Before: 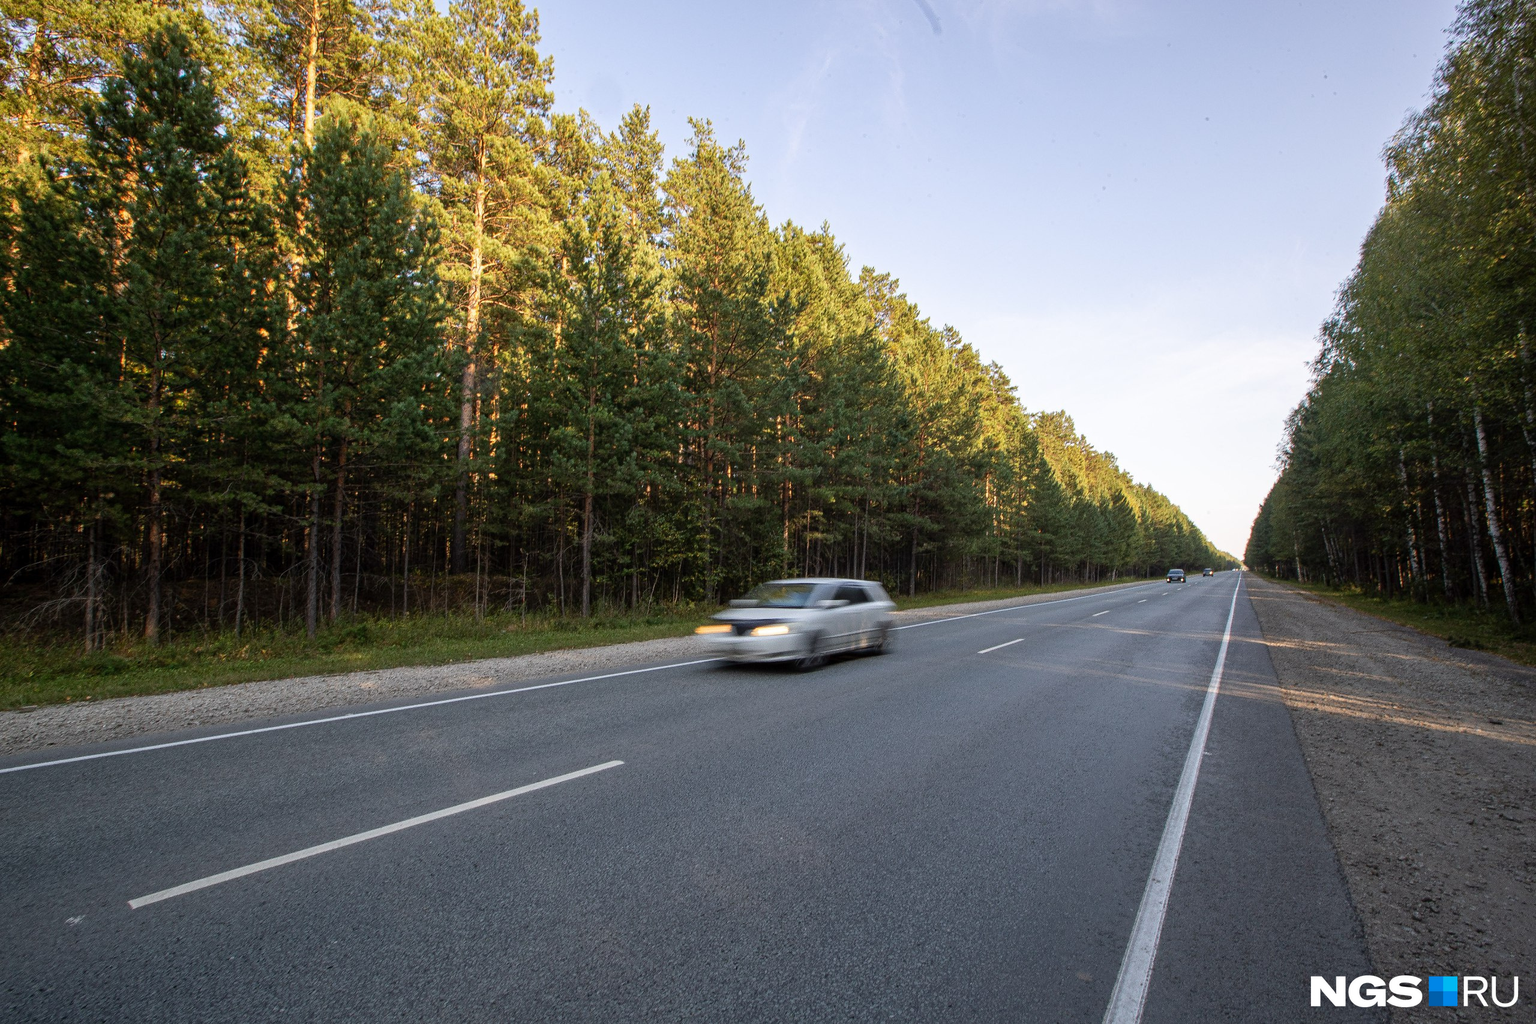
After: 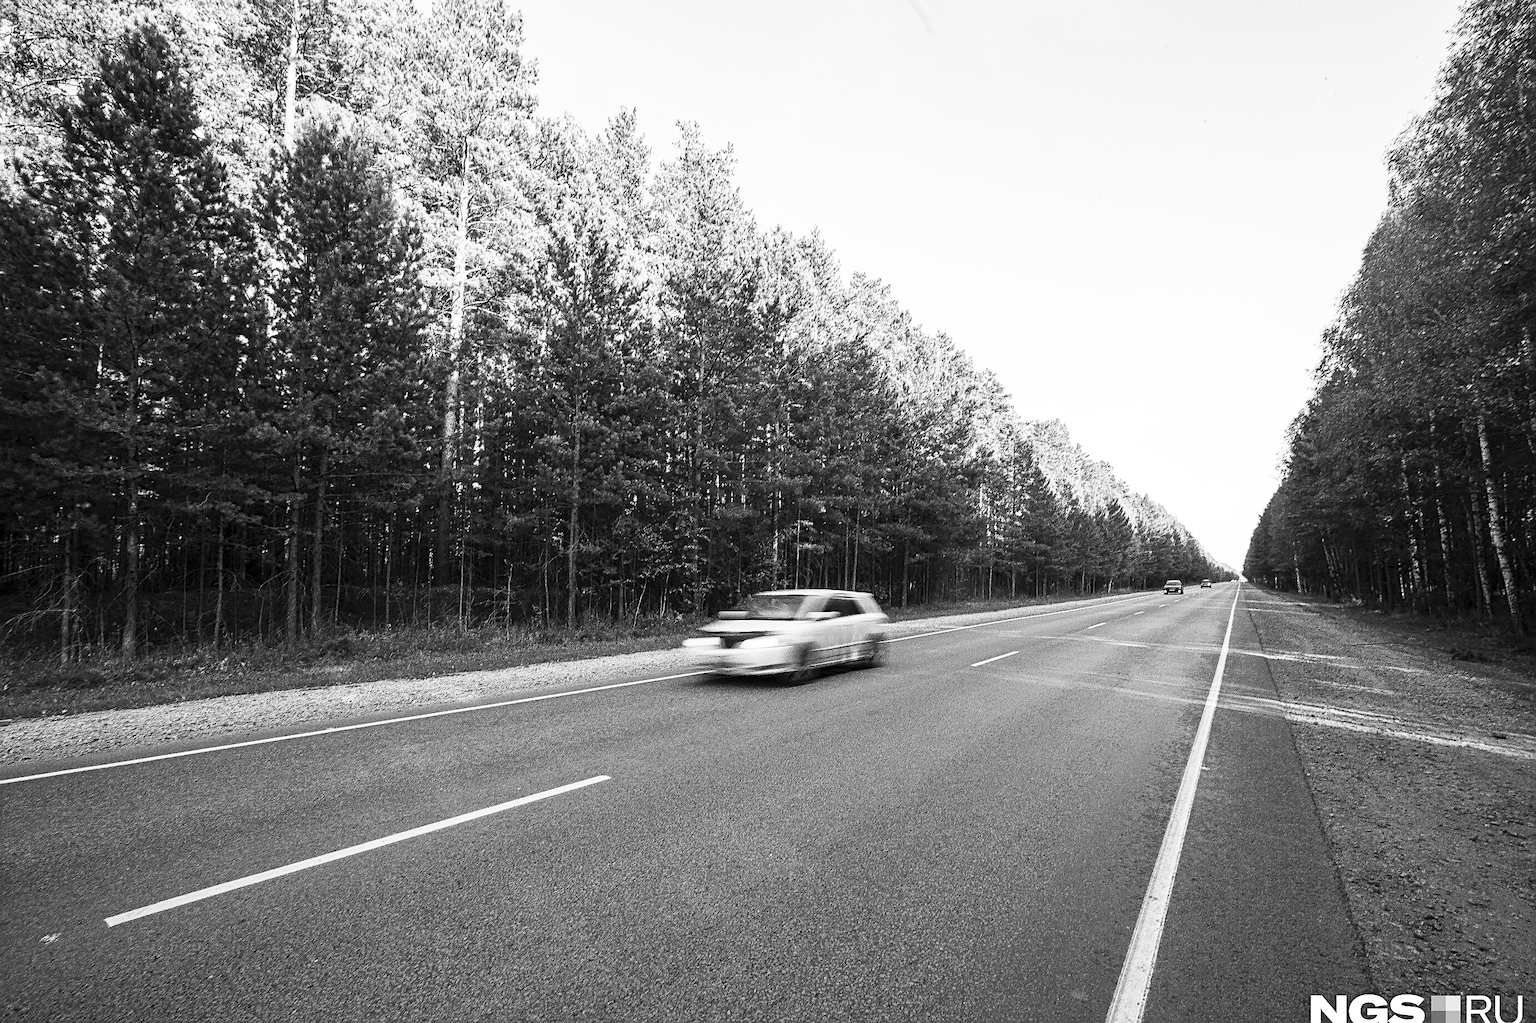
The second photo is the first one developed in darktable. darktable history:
contrast brightness saturation: contrast 0.531, brightness 0.457, saturation -0.998
crop: left 1.685%, right 0.268%, bottom 1.957%
sharpen: on, module defaults
